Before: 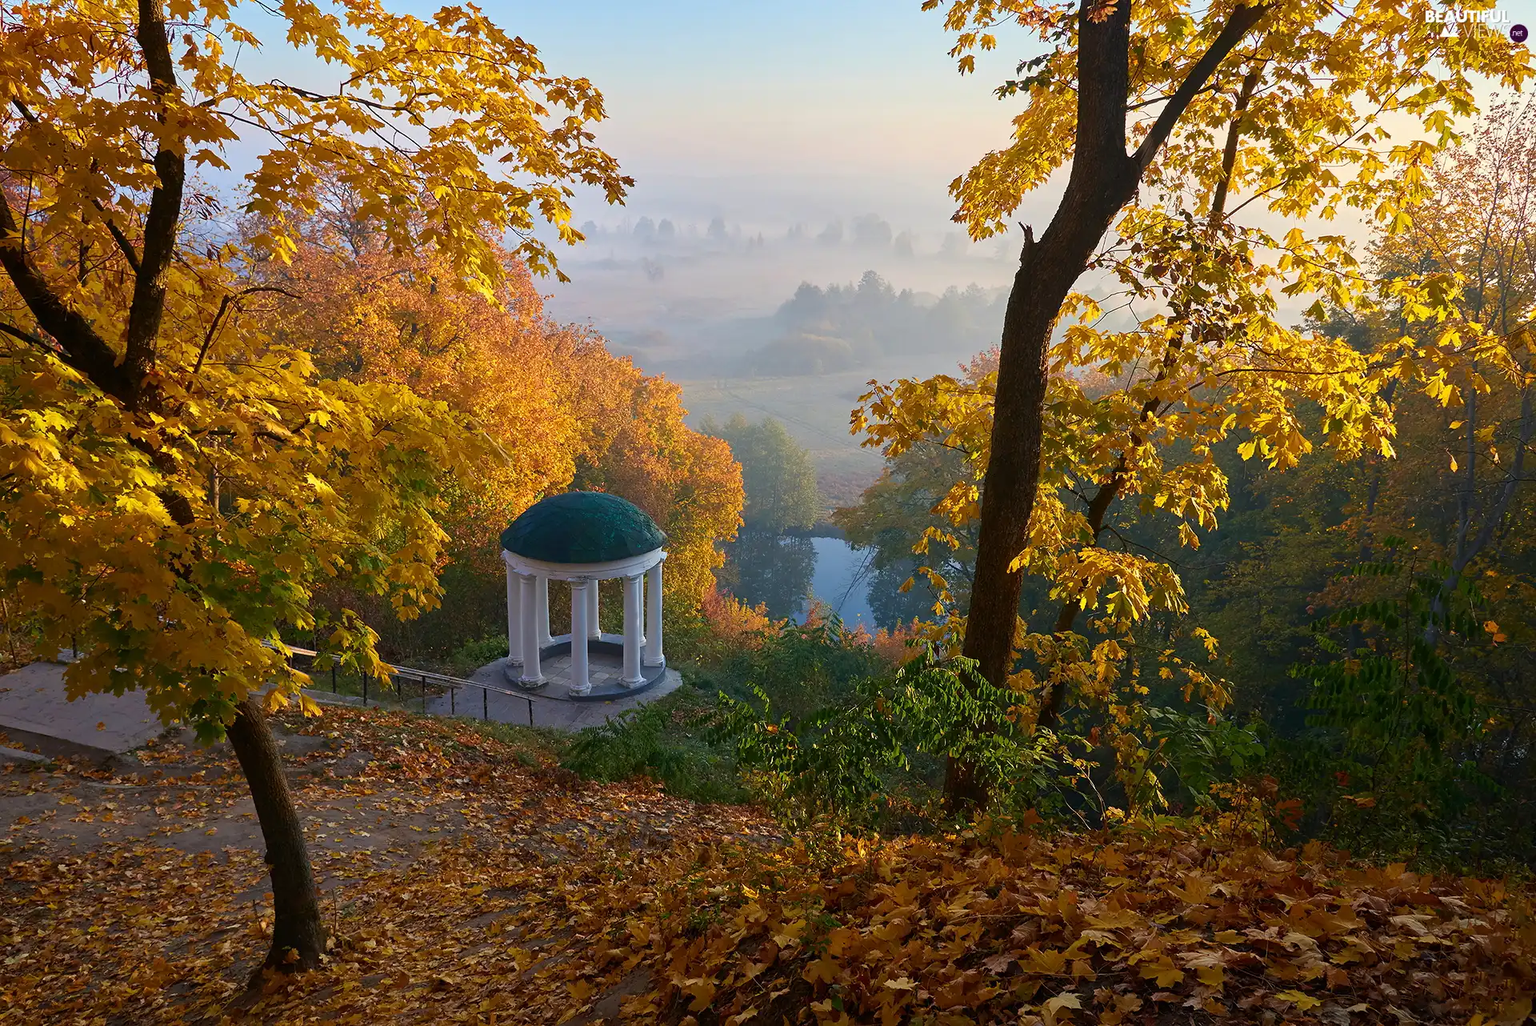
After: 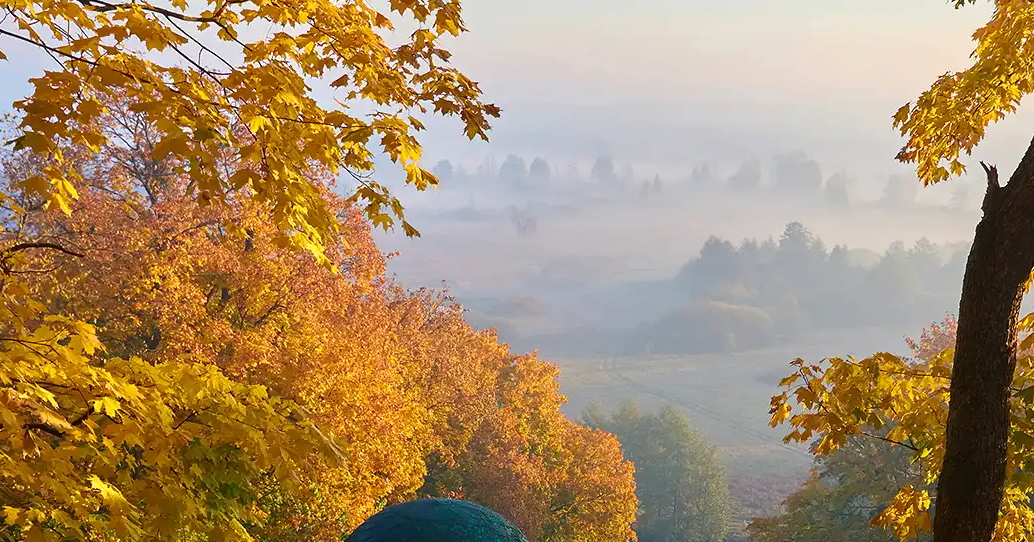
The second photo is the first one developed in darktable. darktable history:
crop: left 15.306%, top 9.065%, right 30.789%, bottom 48.638%
levels: levels [0, 0.492, 0.984]
